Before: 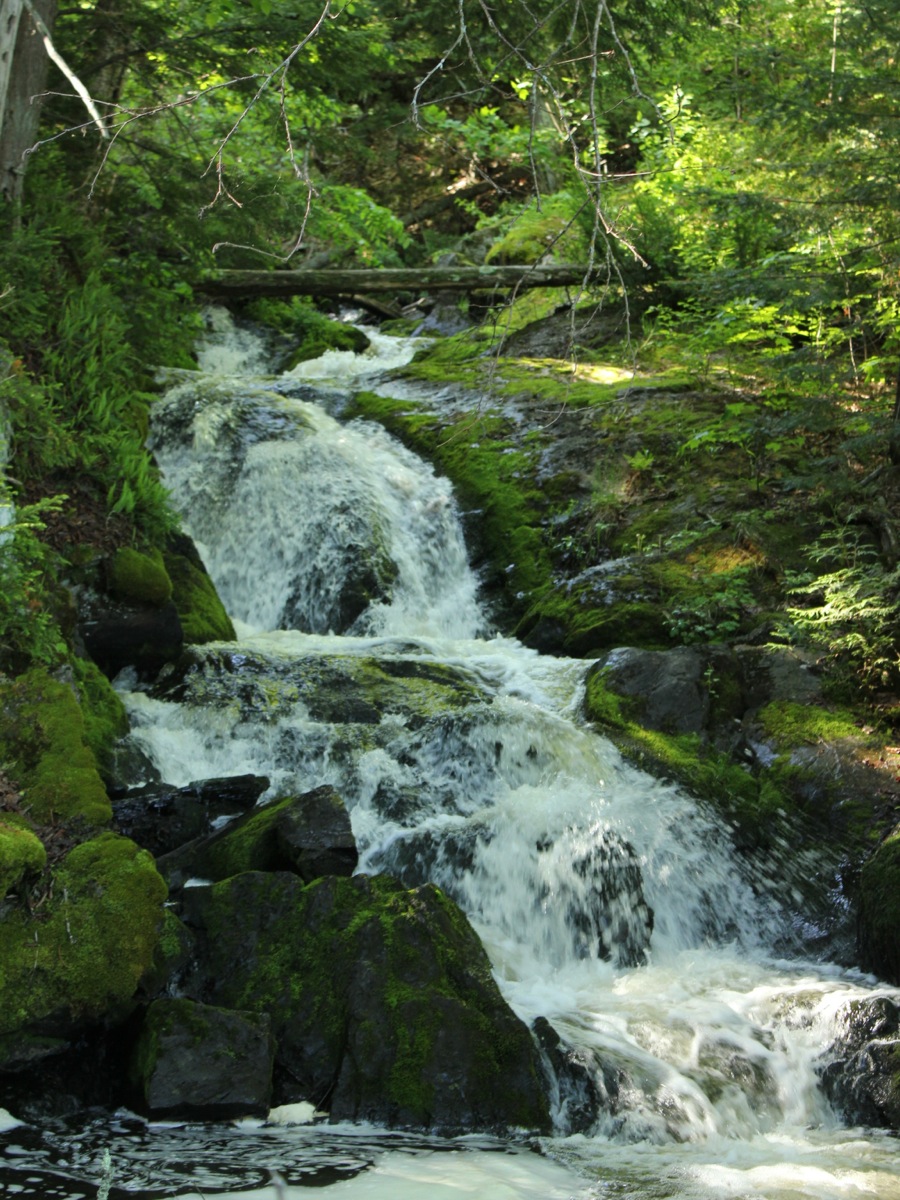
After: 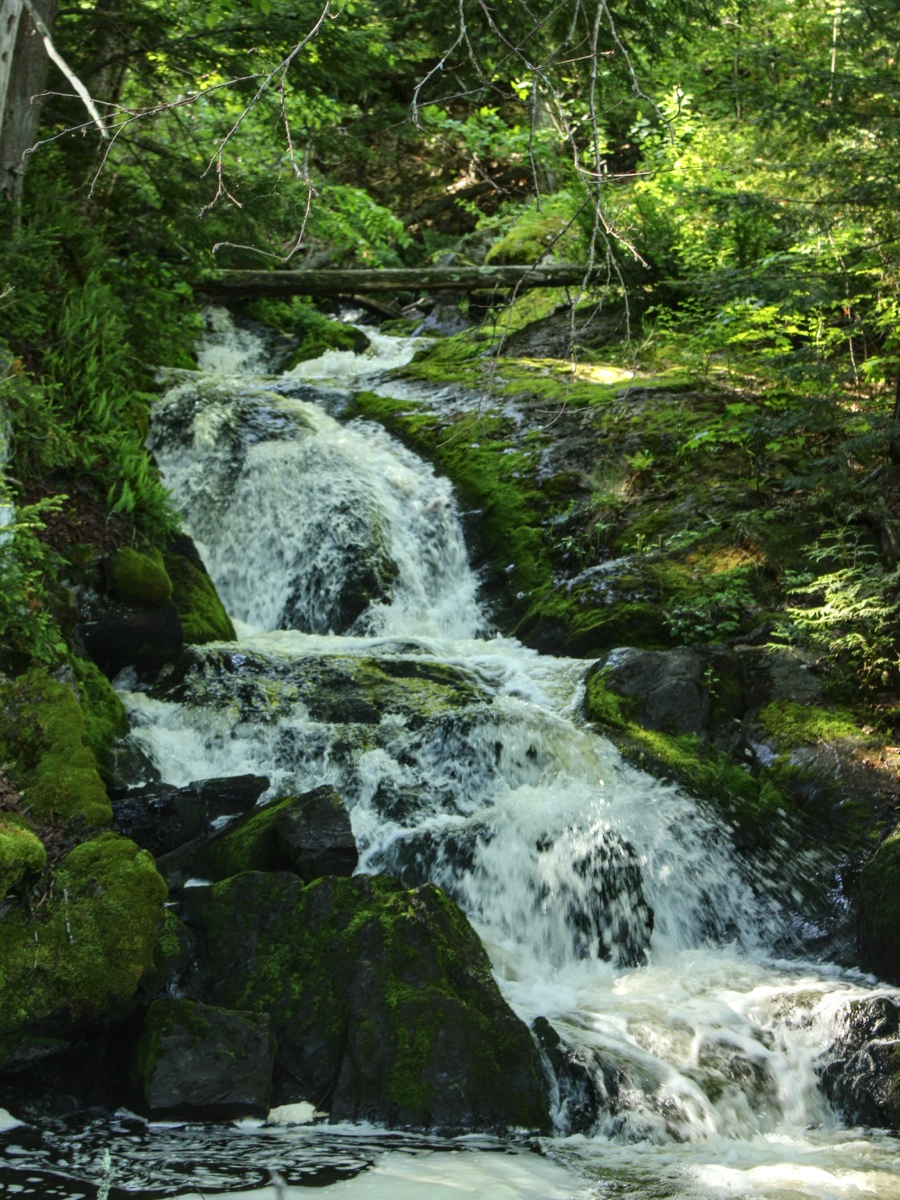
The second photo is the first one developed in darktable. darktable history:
local contrast: on, module defaults
tone curve: curves: ch0 [(0, 0.032) (0.181, 0.156) (0.751, 0.762) (1, 1)], color space Lab, independent channels, preserve colors none
